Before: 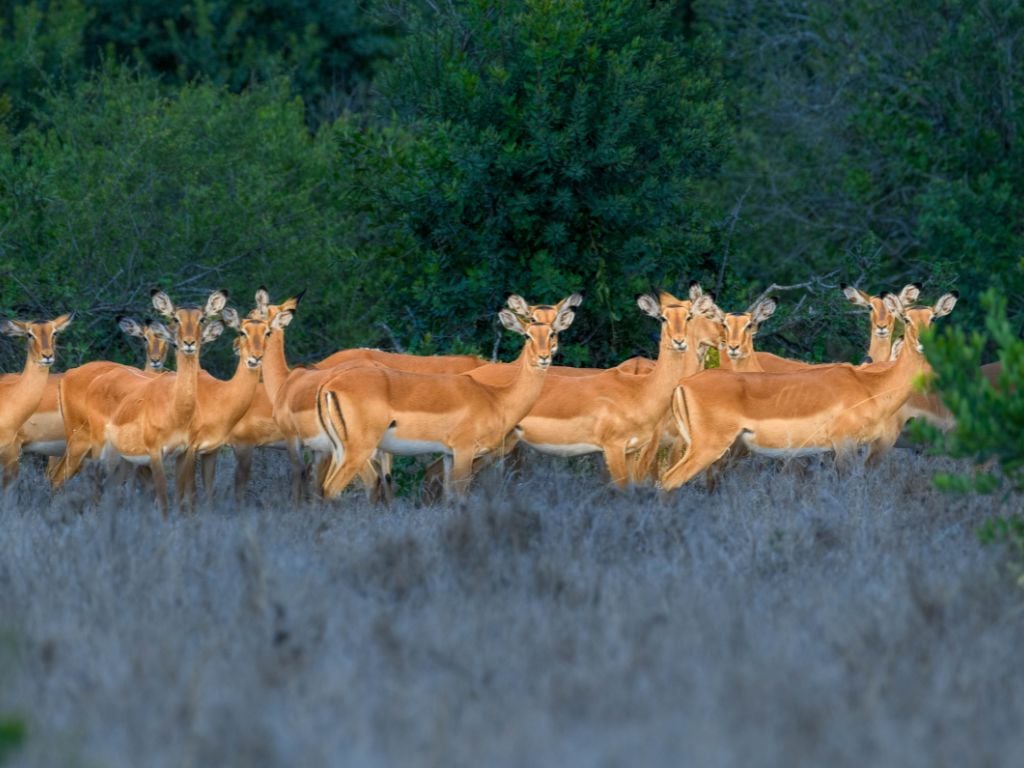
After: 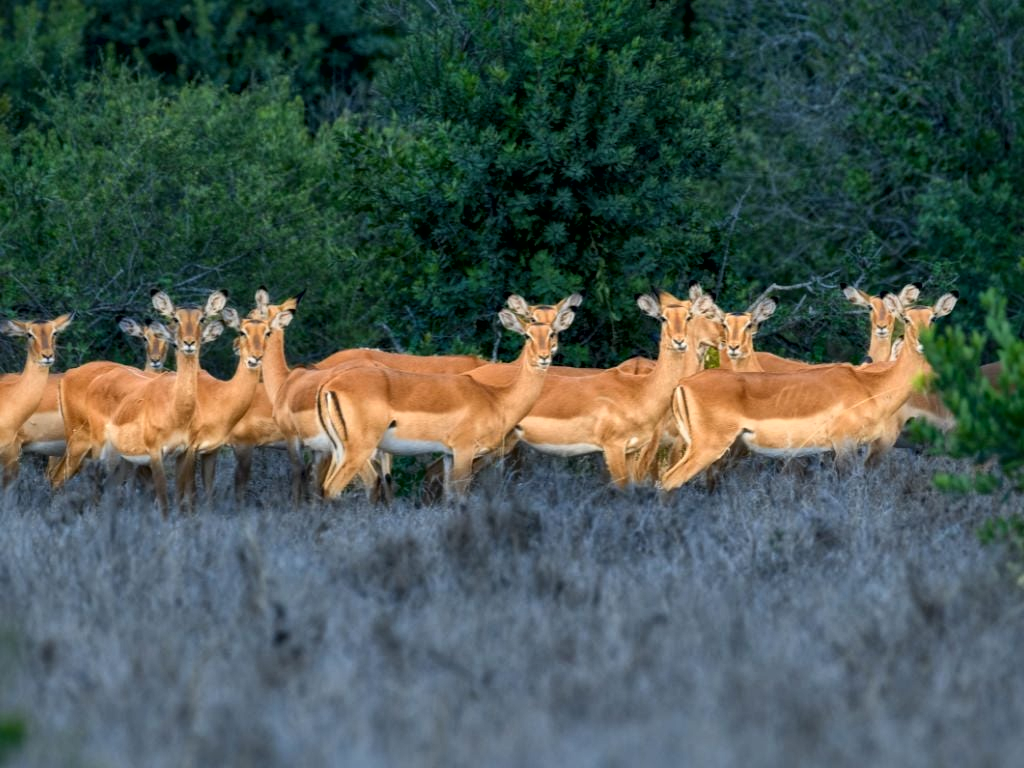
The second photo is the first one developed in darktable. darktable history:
local contrast: mode bilateral grid, contrast 21, coarseness 49, detail 173%, midtone range 0.2
